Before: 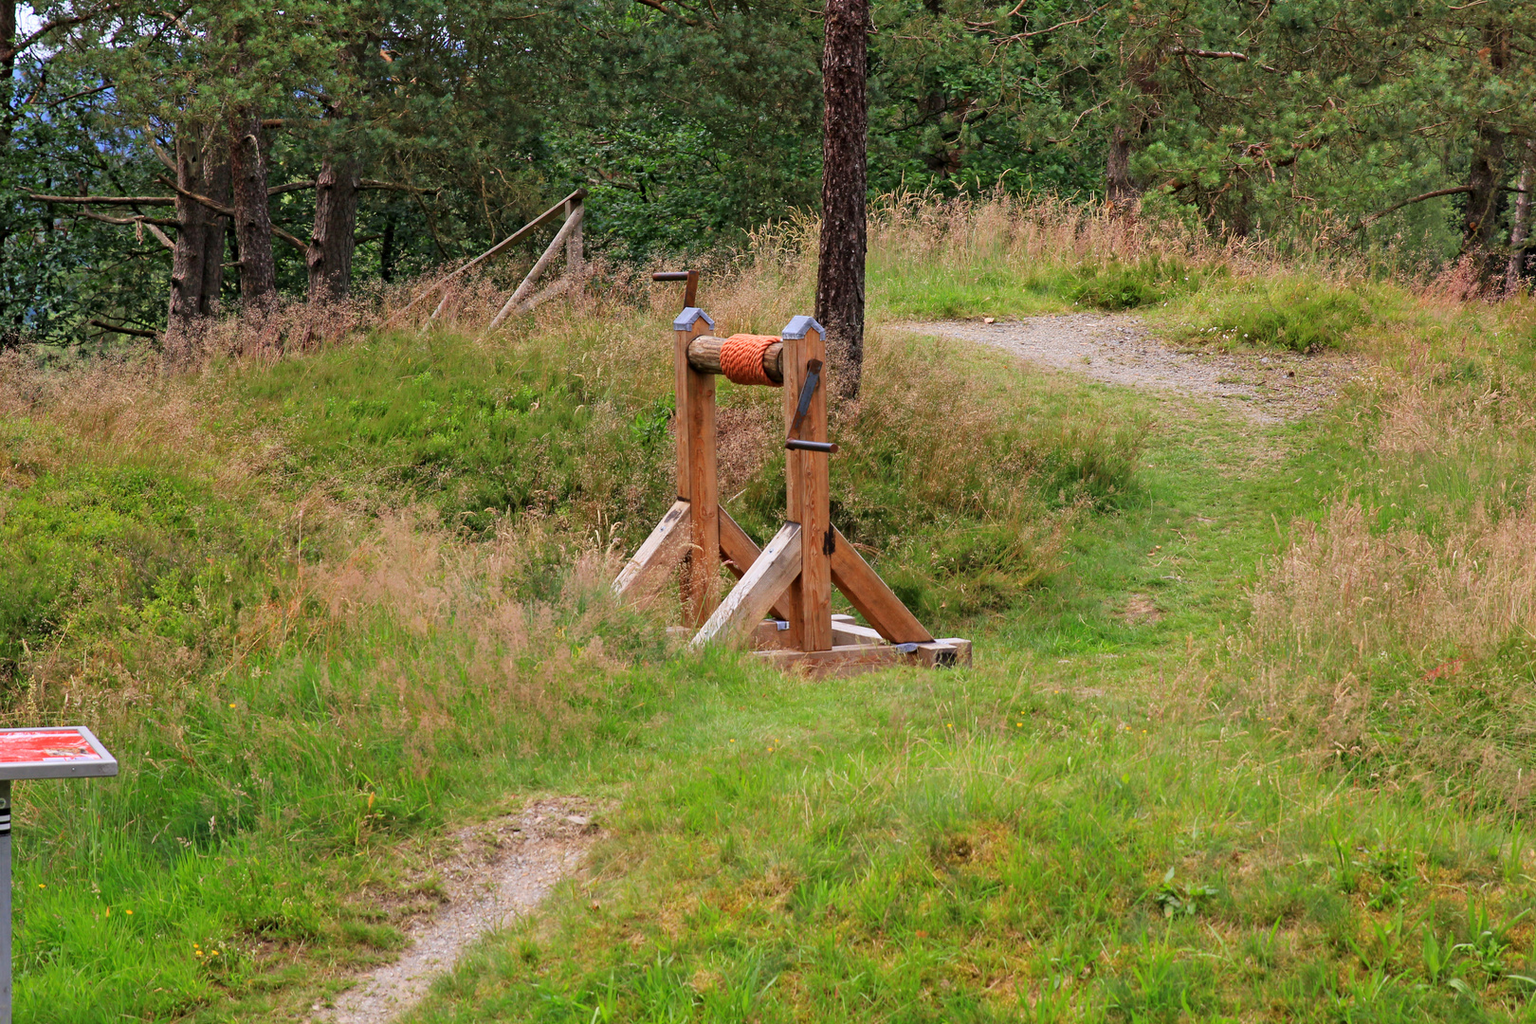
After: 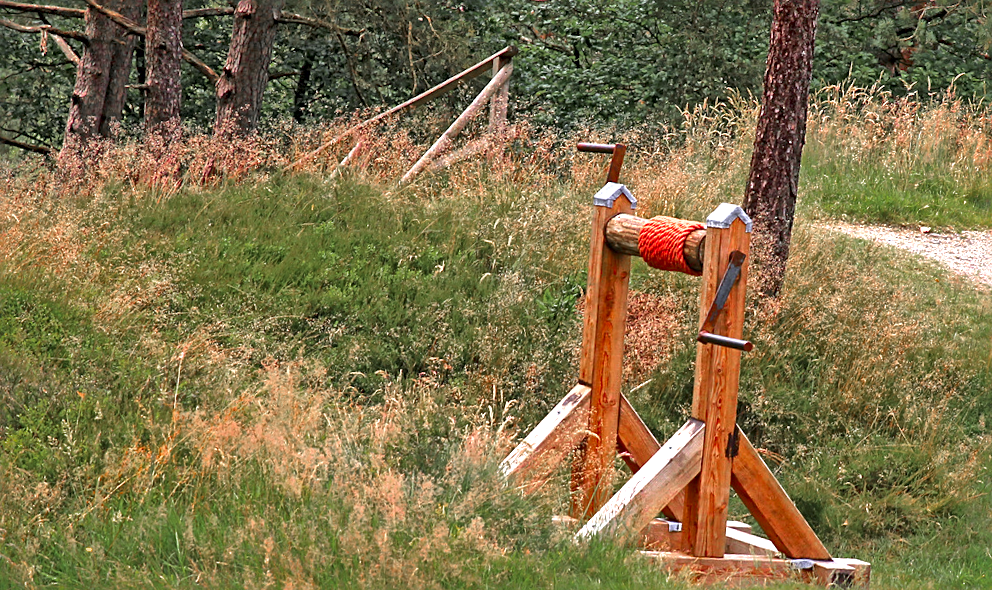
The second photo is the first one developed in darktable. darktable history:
crop and rotate: angle -6.07°, left 2.202%, top 6.765%, right 27.188%, bottom 30.231%
sharpen: on, module defaults
exposure: black level correction -0.001, exposure 0.905 EV, compensate highlight preservation false
color zones: curves: ch0 [(0, 0.48) (0.209, 0.398) (0.305, 0.332) (0.429, 0.493) (0.571, 0.5) (0.714, 0.5) (0.857, 0.5) (1, 0.48)]; ch1 [(0, 0.736) (0.143, 0.625) (0.225, 0.371) (0.429, 0.256) (0.571, 0.241) (0.714, 0.213) (0.857, 0.48) (1, 0.736)]; ch2 [(0, 0.448) (0.143, 0.498) (0.286, 0.5) (0.429, 0.5) (0.571, 0.5) (0.714, 0.5) (0.857, 0.5) (1, 0.448)]
shadows and highlights: on, module defaults
contrast equalizer: y [[0.514, 0.573, 0.581, 0.508, 0.5, 0.5], [0.5 ×6], [0.5 ×6], [0 ×6], [0 ×6]], mix -0.294
local contrast: mode bilateral grid, contrast 20, coarseness 18, detail 163%, midtone range 0.2
